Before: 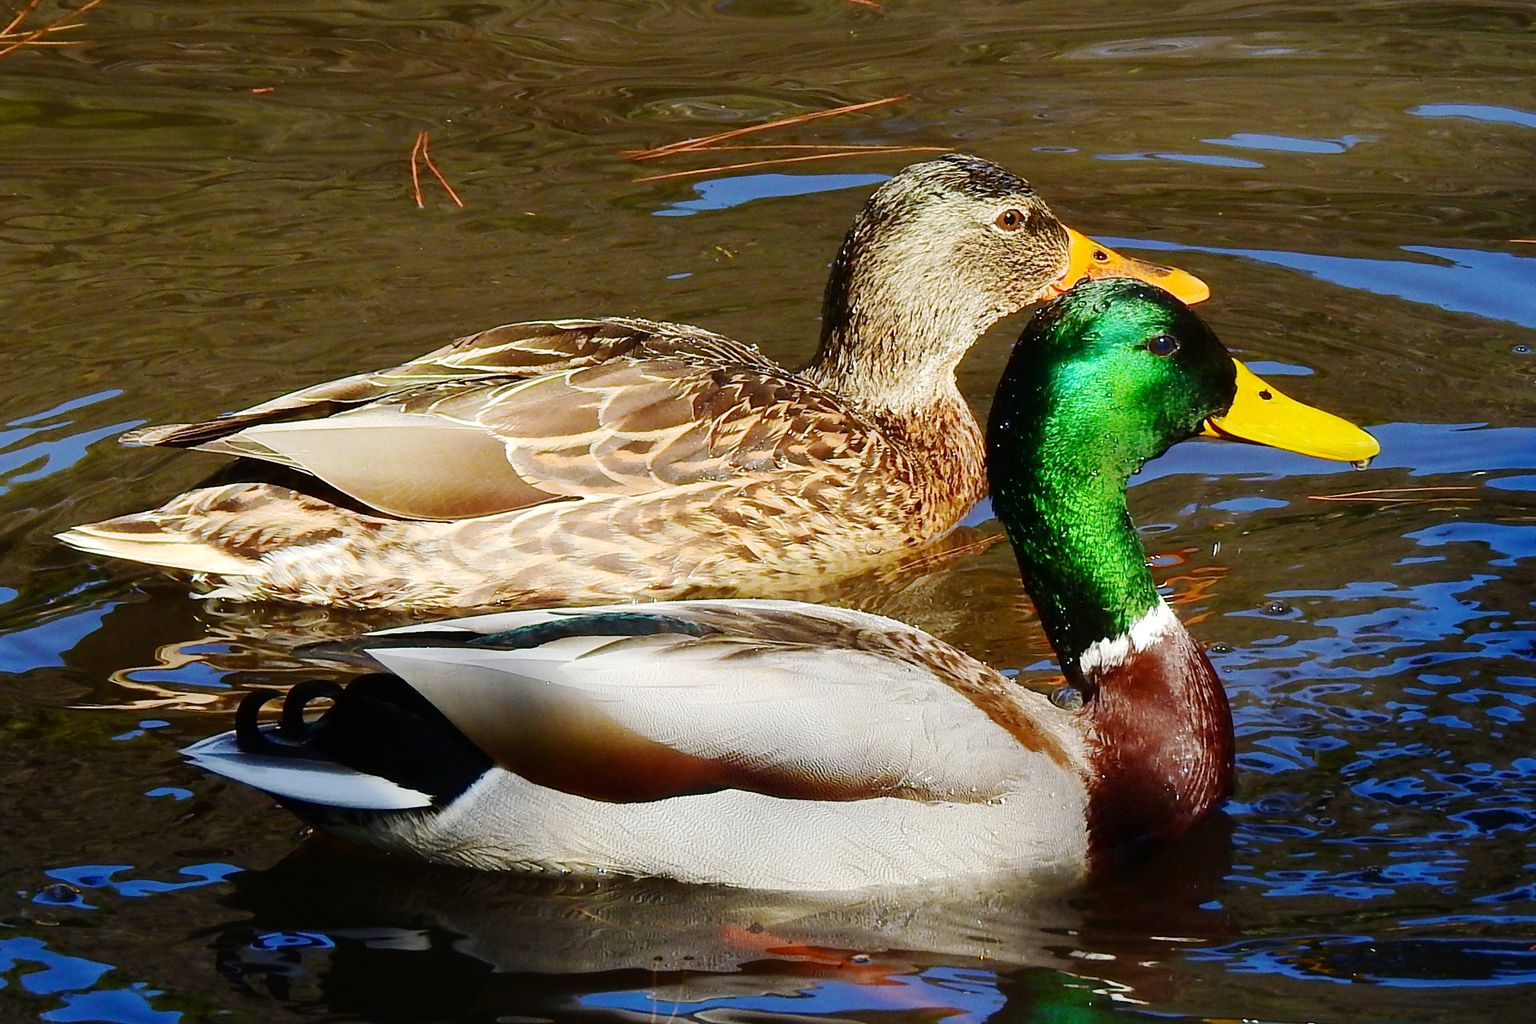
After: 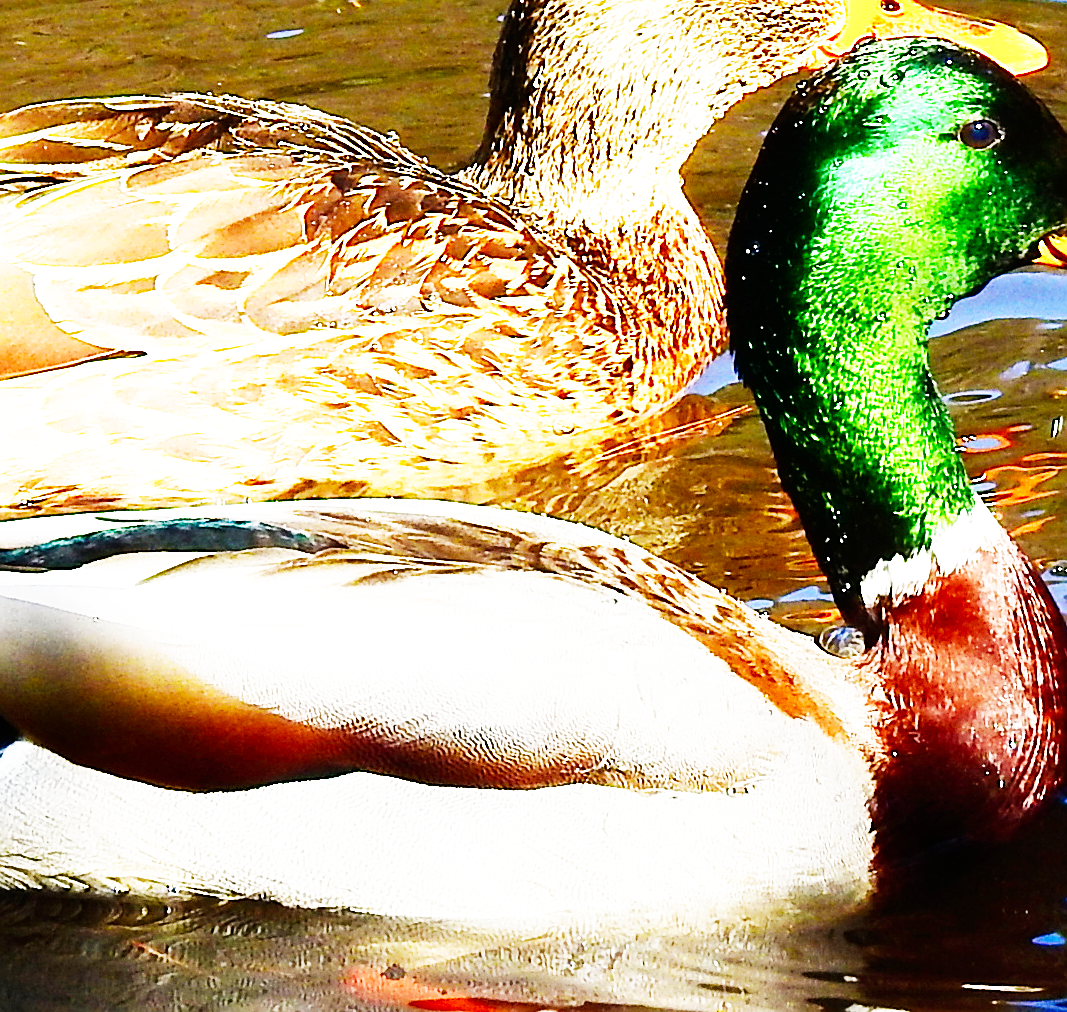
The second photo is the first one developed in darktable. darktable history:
exposure: black level correction 0.001, exposure 0.5 EV, compensate exposure bias true, compensate highlight preservation false
crop: left 31.379%, top 24.658%, right 20.326%, bottom 6.628%
sharpen: on, module defaults
base curve: curves: ch0 [(0, 0) (0.007, 0.004) (0.027, 0.03) (0.046, 0.07) (0.207, 0.54) (0.442, 0.872) (0.673, 0.972) (1, 1)], preserve colors none
